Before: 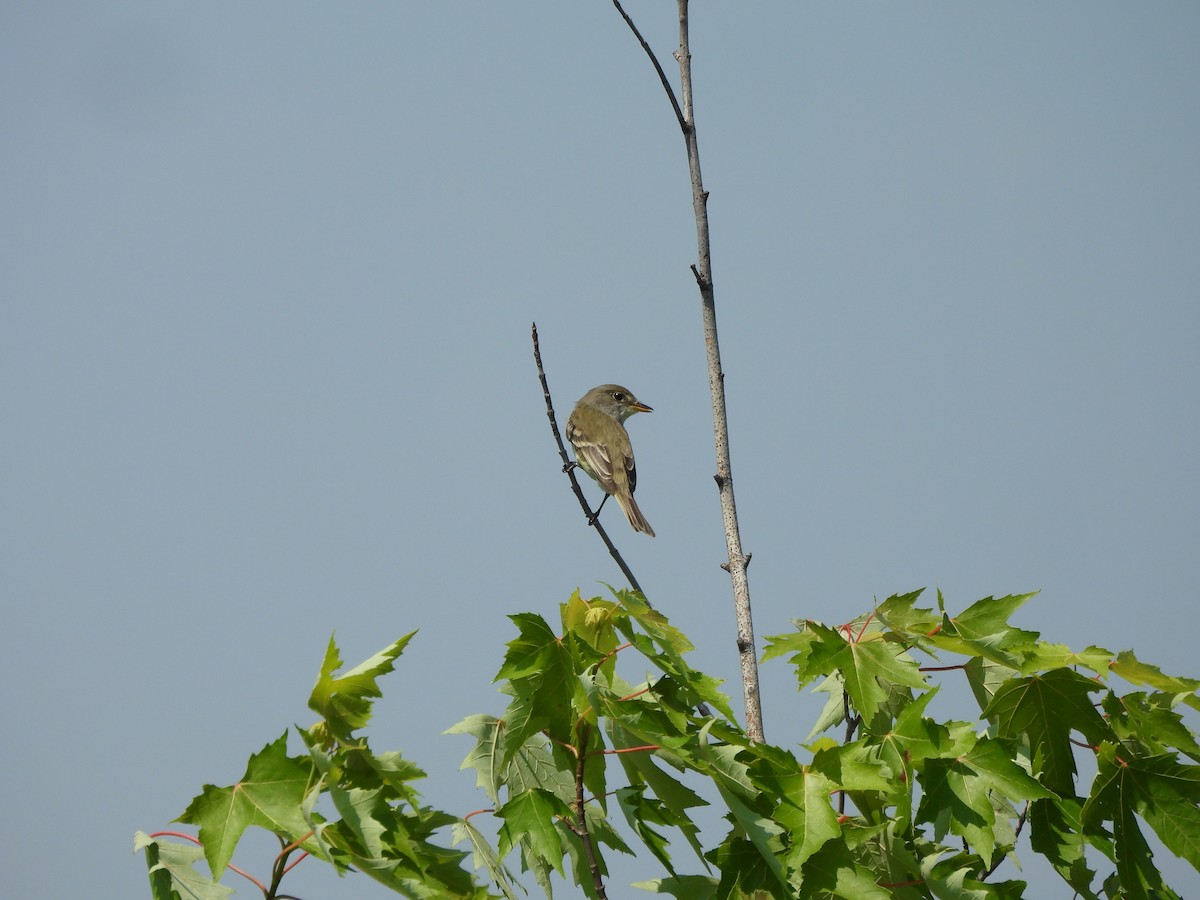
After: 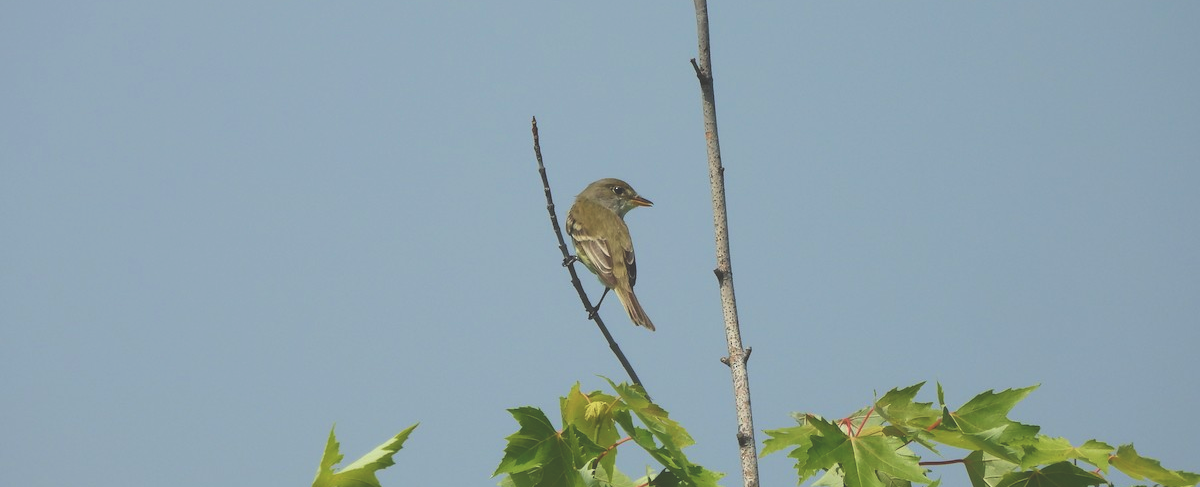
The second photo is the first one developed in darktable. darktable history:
crop and rotate: top 22.944%, bottom 22.893%
velvia: on, module defaults
sharpen: radius 2.853, amount 0.861, threshold 47.063
exposure: black level correction -0.031, compensate highlight preservation false
